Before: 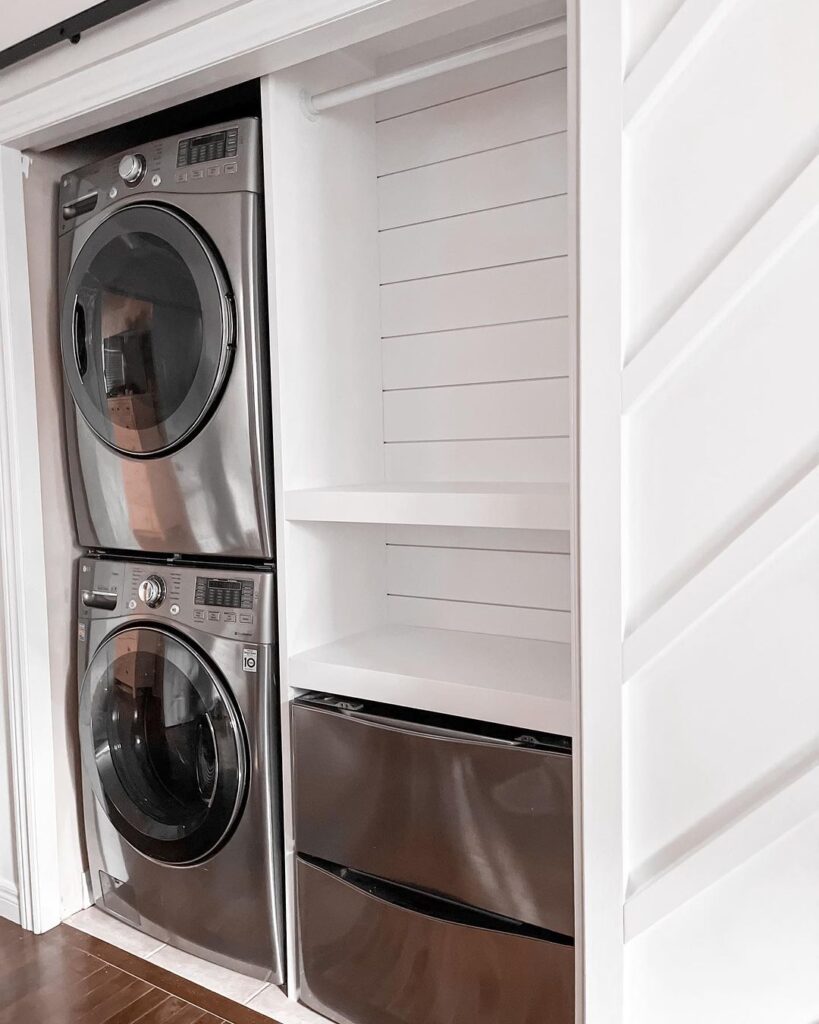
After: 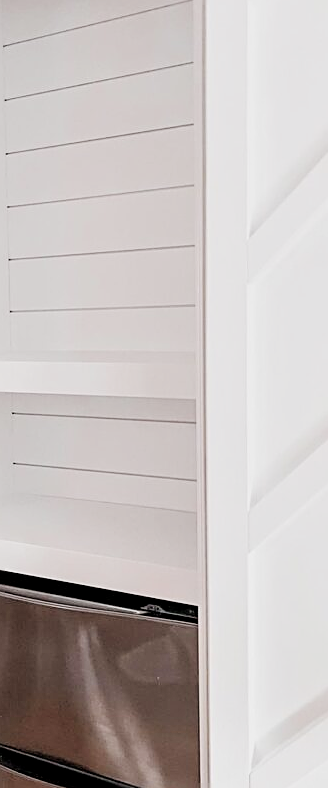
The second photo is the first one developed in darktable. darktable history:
filmic rgb: black relative exposure -7.65 EV, white relative exposure 4.56 EV, hardness 3.61
exposure: black level correction 0, exposure 0.692 EV, compensate highlight preservation false
crop: left 45.762%, top 12.884%, right 14.153%, bottom 10.133%
sharpen: on, module defaults
local contrast: highlights 105%, shadows 98%, detail 119%, midtone range 0.2
